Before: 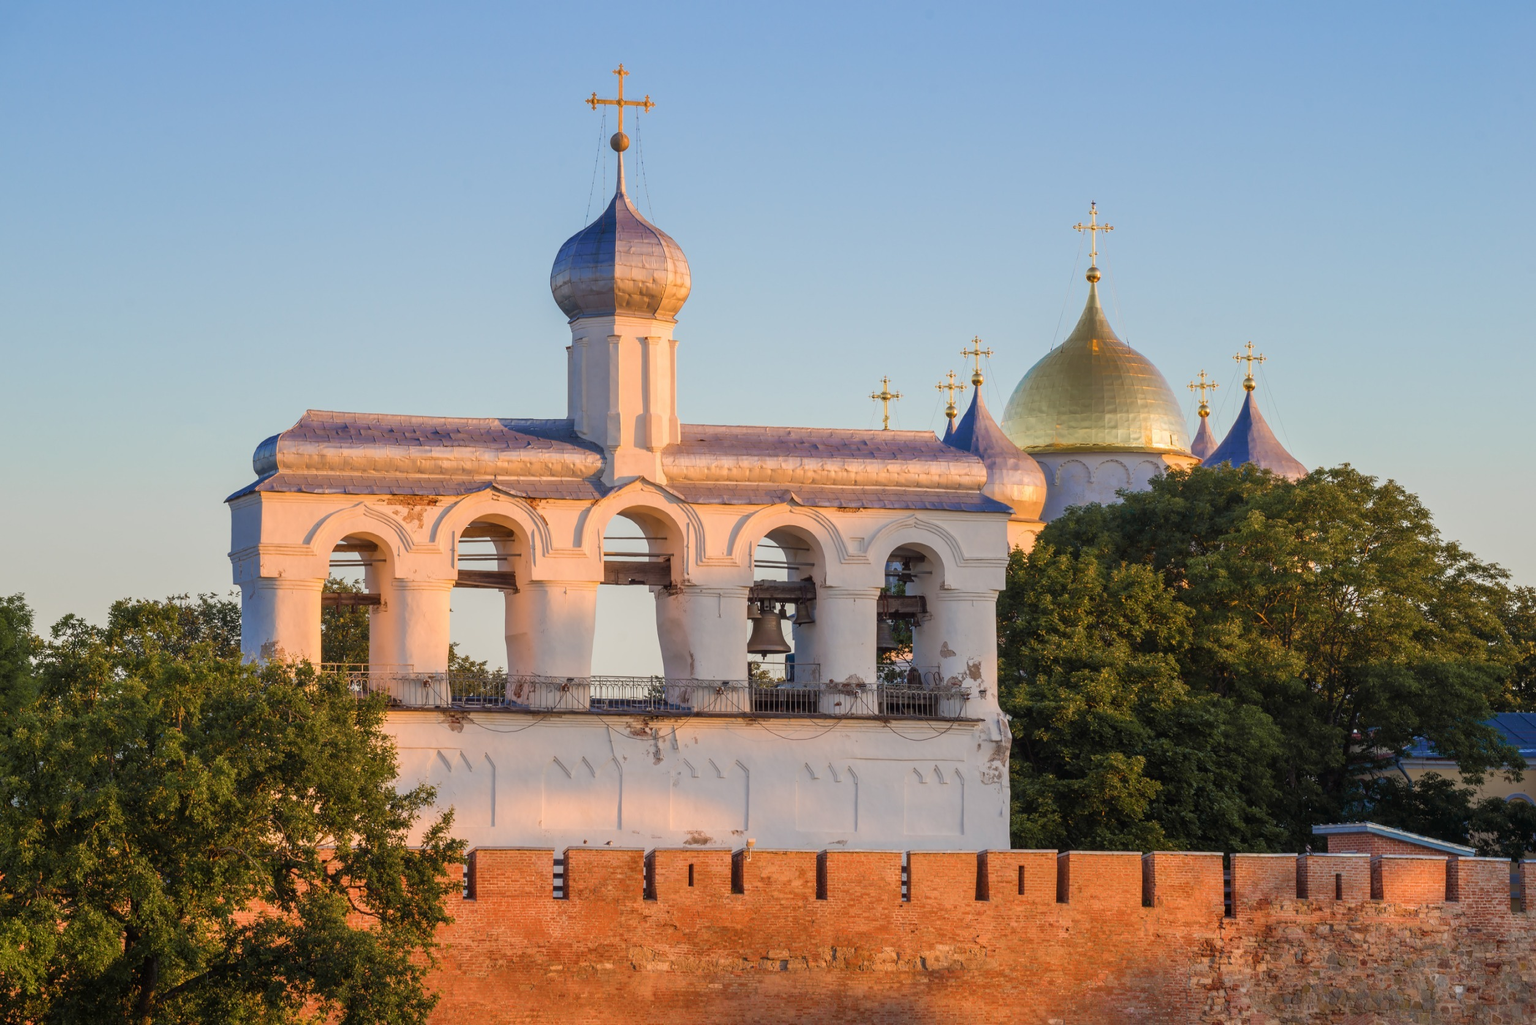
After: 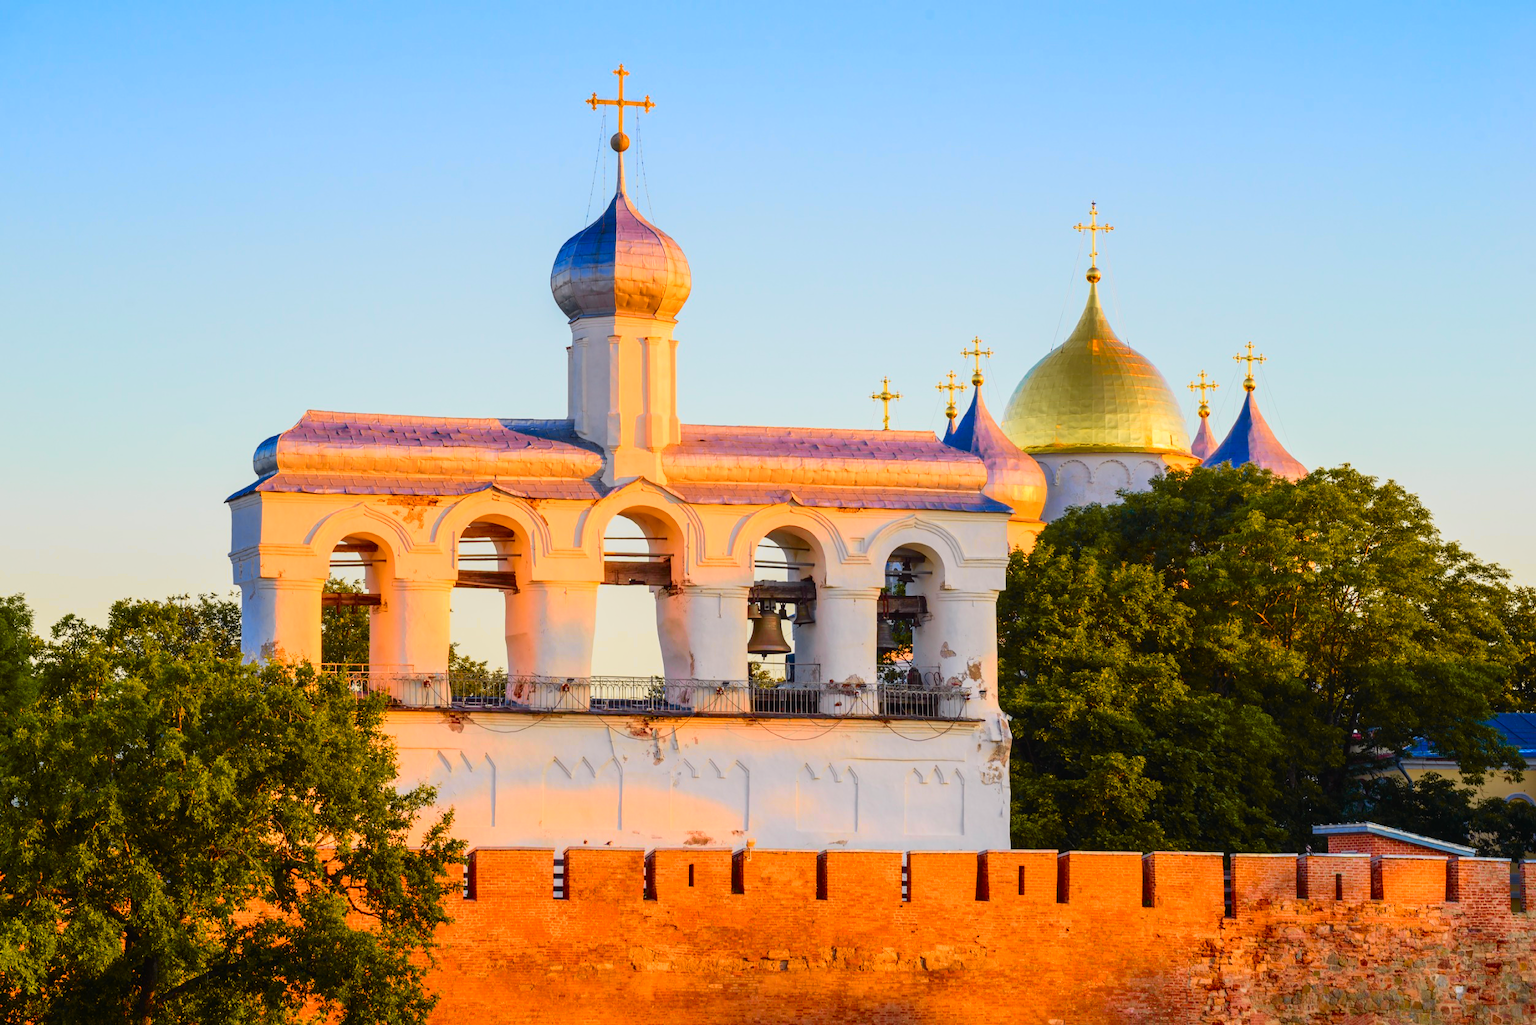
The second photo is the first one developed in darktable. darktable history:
color balance rgb: linear chroma grading › global chroma 15%, perceptual saturation grading › global saturation 30%
tone curve: curves: ch0 [(0, 0.012) (0.037, 0.03) (0.123, 0.092) (0.19, 0.157) (0.269, 0.27) (0.48, 0.57) (0.595, 0.695) (0.718, 0.823) (0.855, 0.913) (1, 0.982)]; ch1 [(0, 0) (0.243, 0.245) (0.422, 0.415) (0.493, 0.495) (0.508, 0.506) (0.536, 0.542) (0.569, 0.611) (0.611, 0.662) (0.769, 0.807) (1, 1)]; ch2 [(0, 0) (0.249, 0.216) (0.349, 0.321) (0.424, 0.442) (0.476, 0.483) (0.498, 0.499) (0.517, 0.519) (0.532, 0.56) (0.569, 0.624) (0.614, 0.667) (0.706, 0.757) (0.808, 0.809) (0.991, 0.968)], color space Lab, independent channels, preserve colors none
